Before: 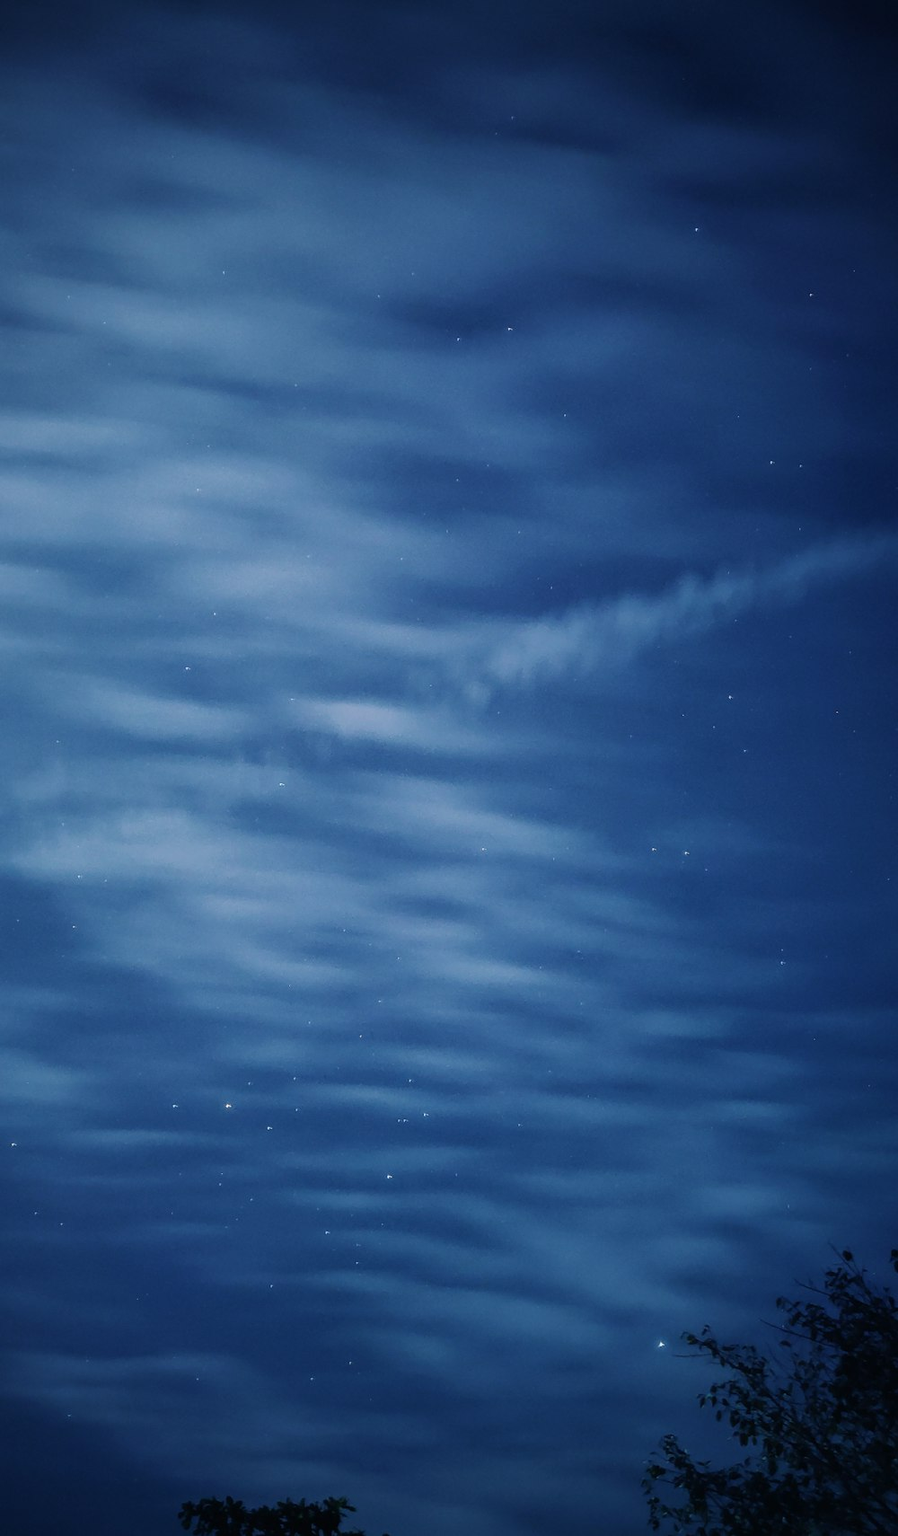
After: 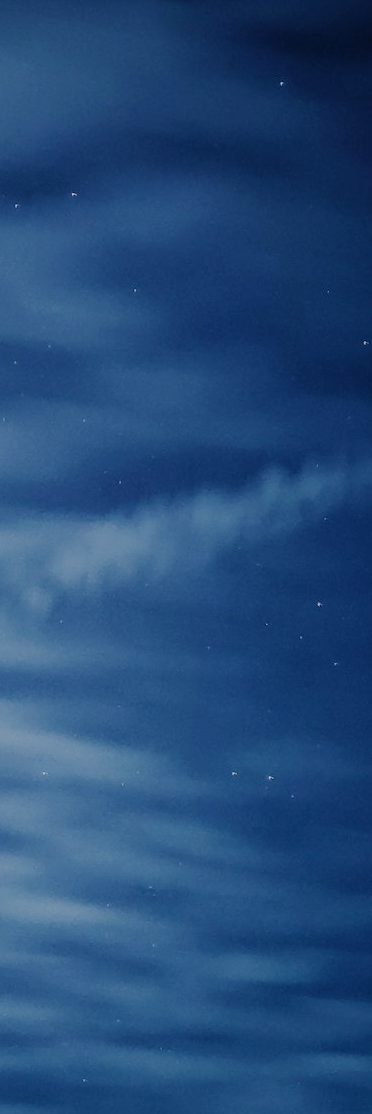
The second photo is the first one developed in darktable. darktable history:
crop and rotate: left 49.474%, top 10.089%, right 13.272%, bottom 24.729%
filmic rgb: black relative exposure -7.65 EV, white relative exposure 4.56 EV, hardness 3.61, add noise in highlights 0.001, preserve chrominance no, color science v3 (2019), use custom middle-gray values true, contrast in highlights soft
contrast brightness saturation: saturation -0.054
